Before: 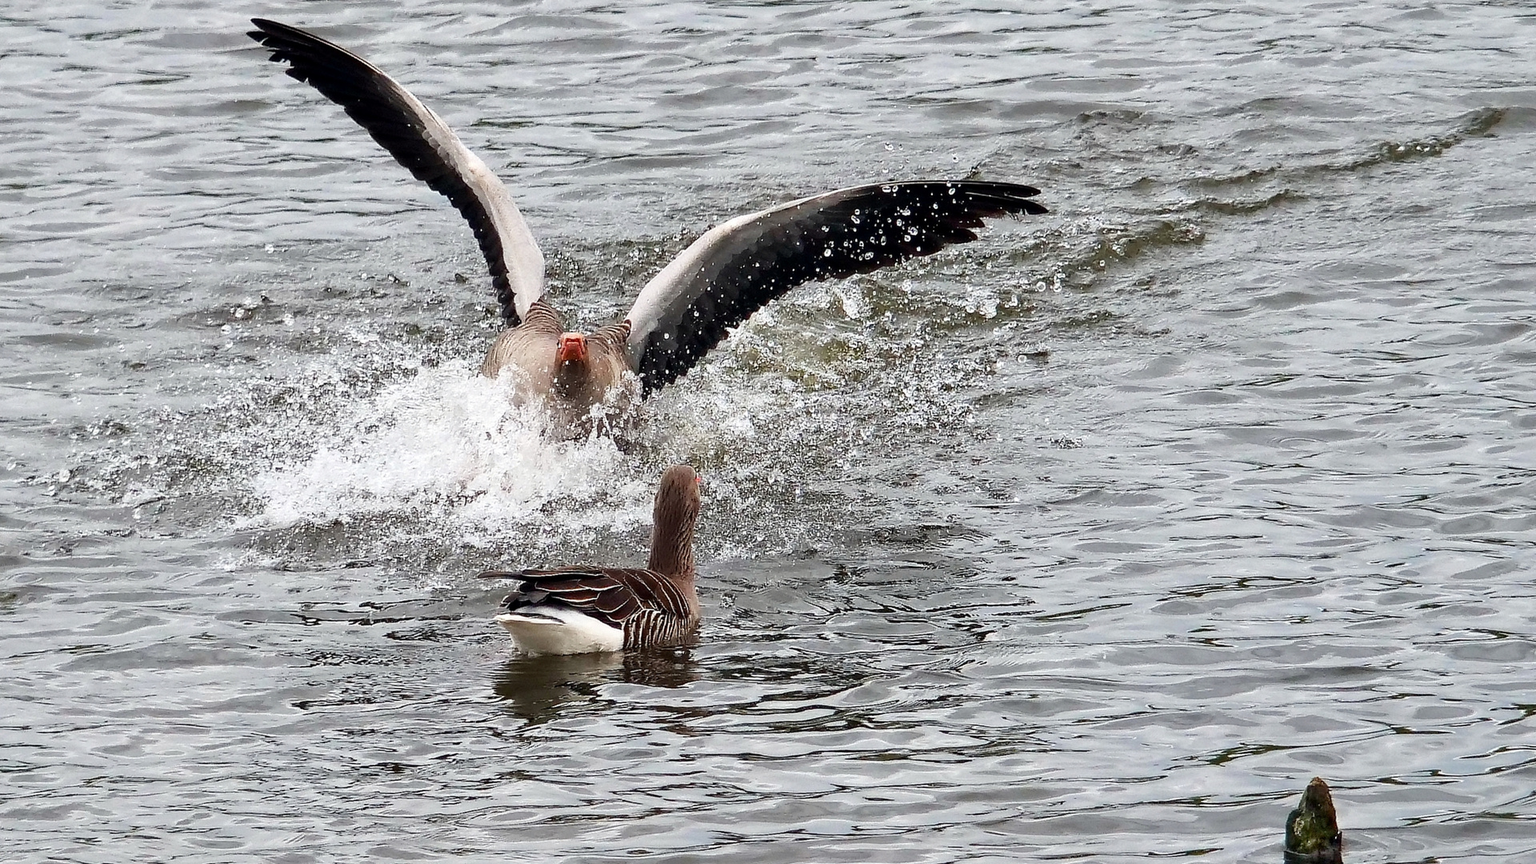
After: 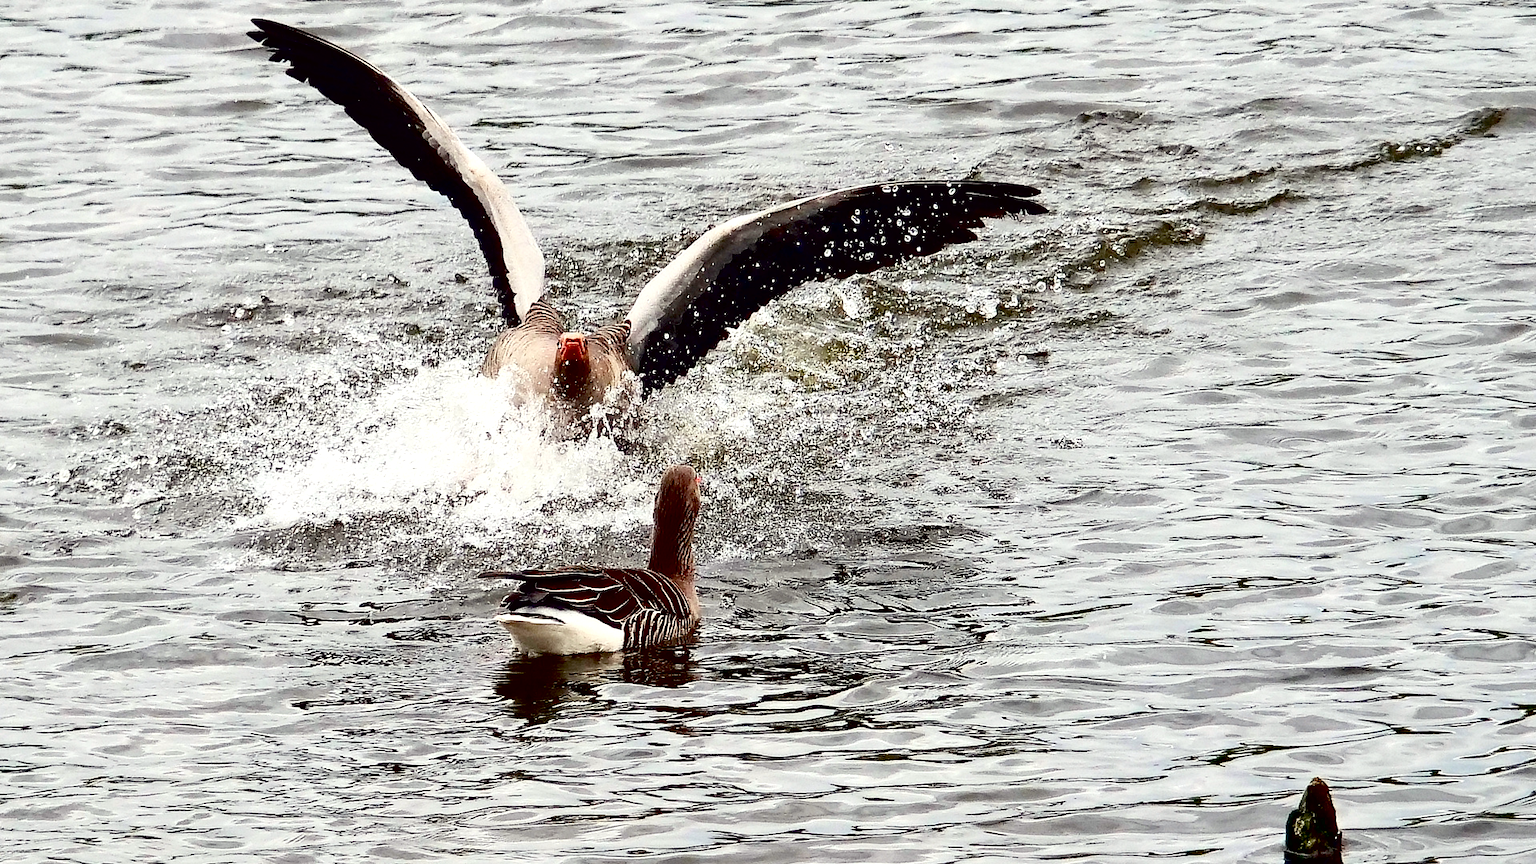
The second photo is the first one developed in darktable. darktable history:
exposure: black level correction 0.031, exposure 0.302 EV, compensate highlight preservation false
contrast brightness saturation: contrast 0.217
color correction: highlights a* -1.15, highlights b* 4.56, shadows a* 3.69
